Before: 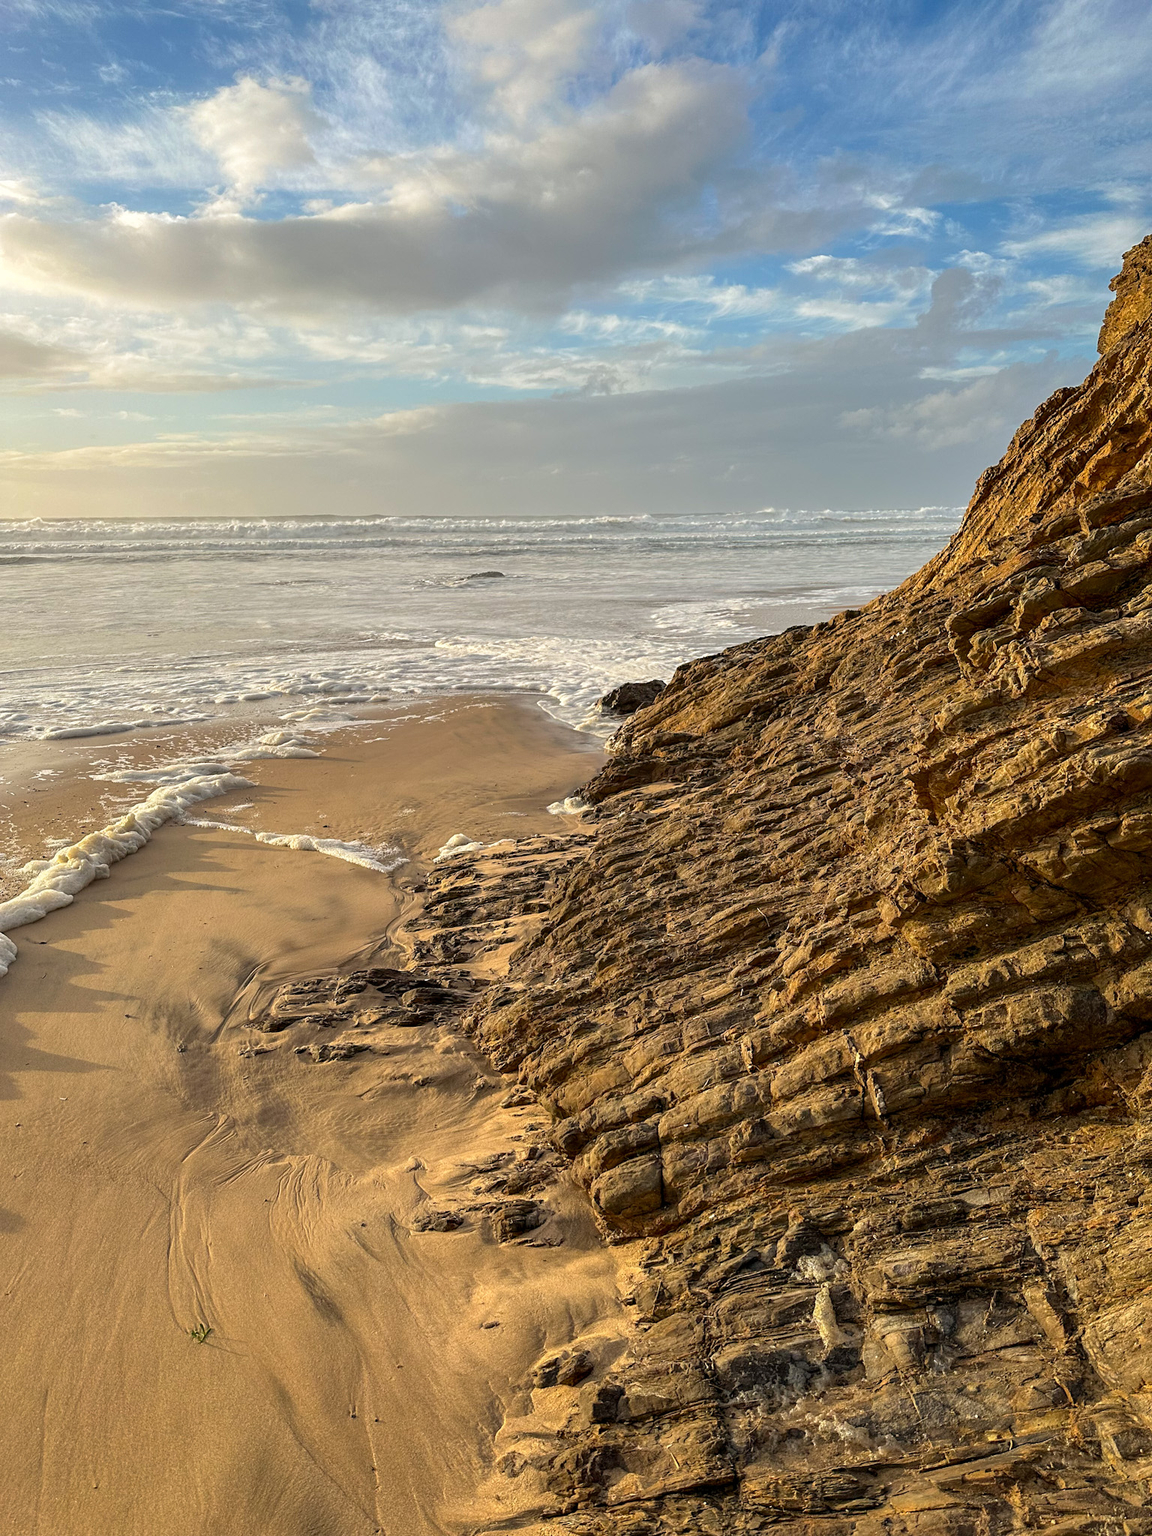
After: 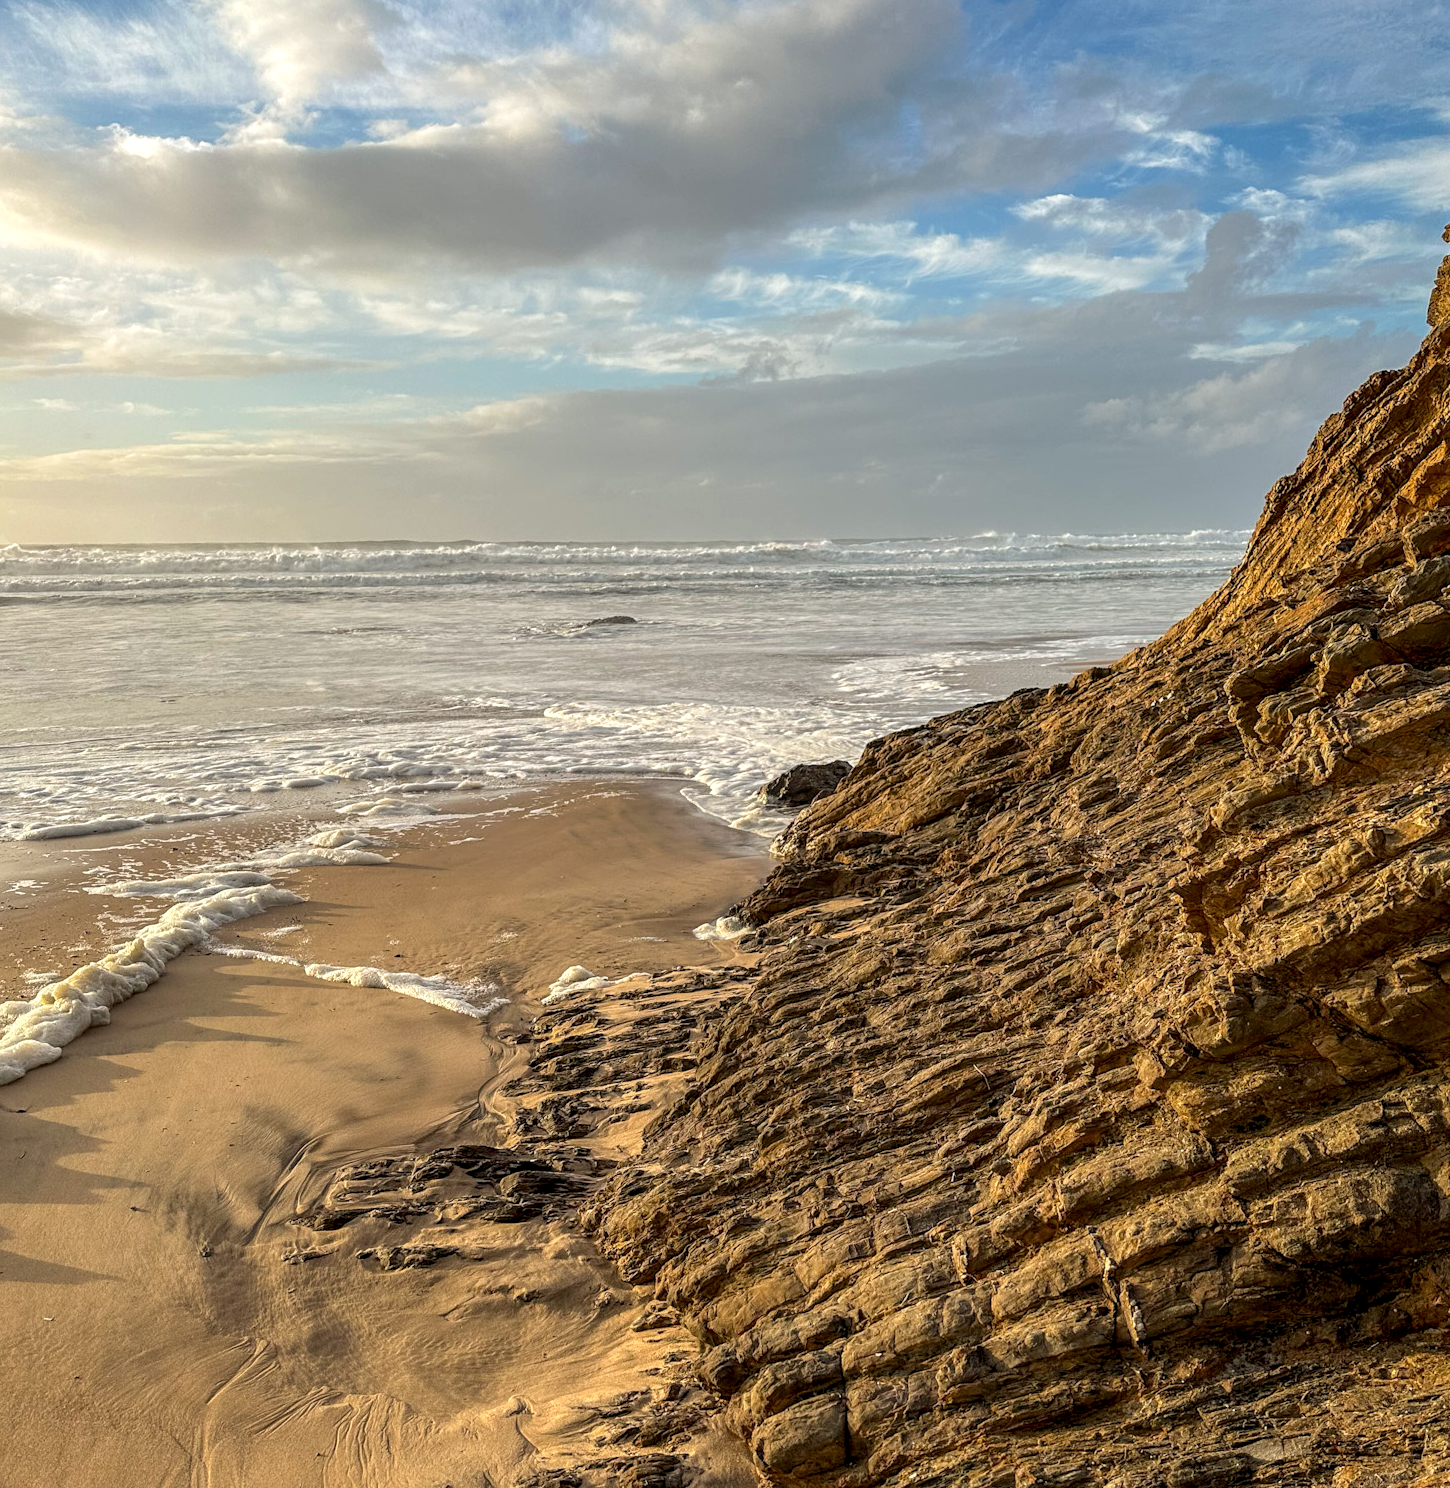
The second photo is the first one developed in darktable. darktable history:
crop: left 2.379%, top 7.153%, right 3.199%, bottom 20.145%
local contrast: on, module defaults
